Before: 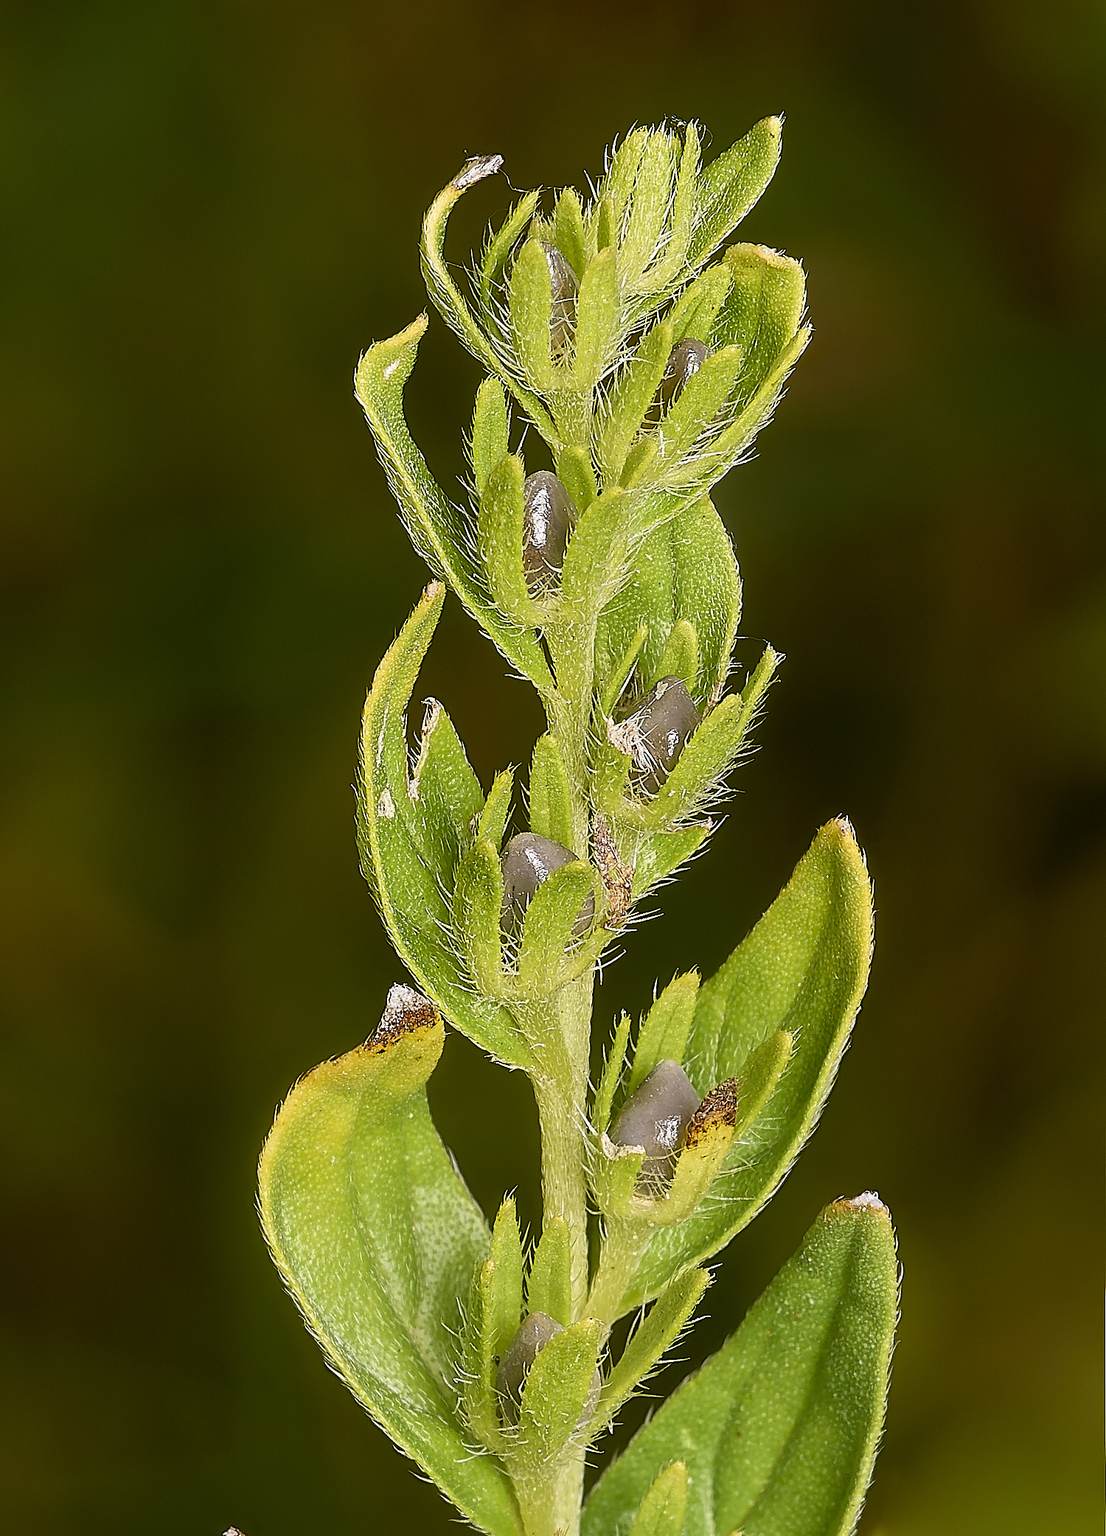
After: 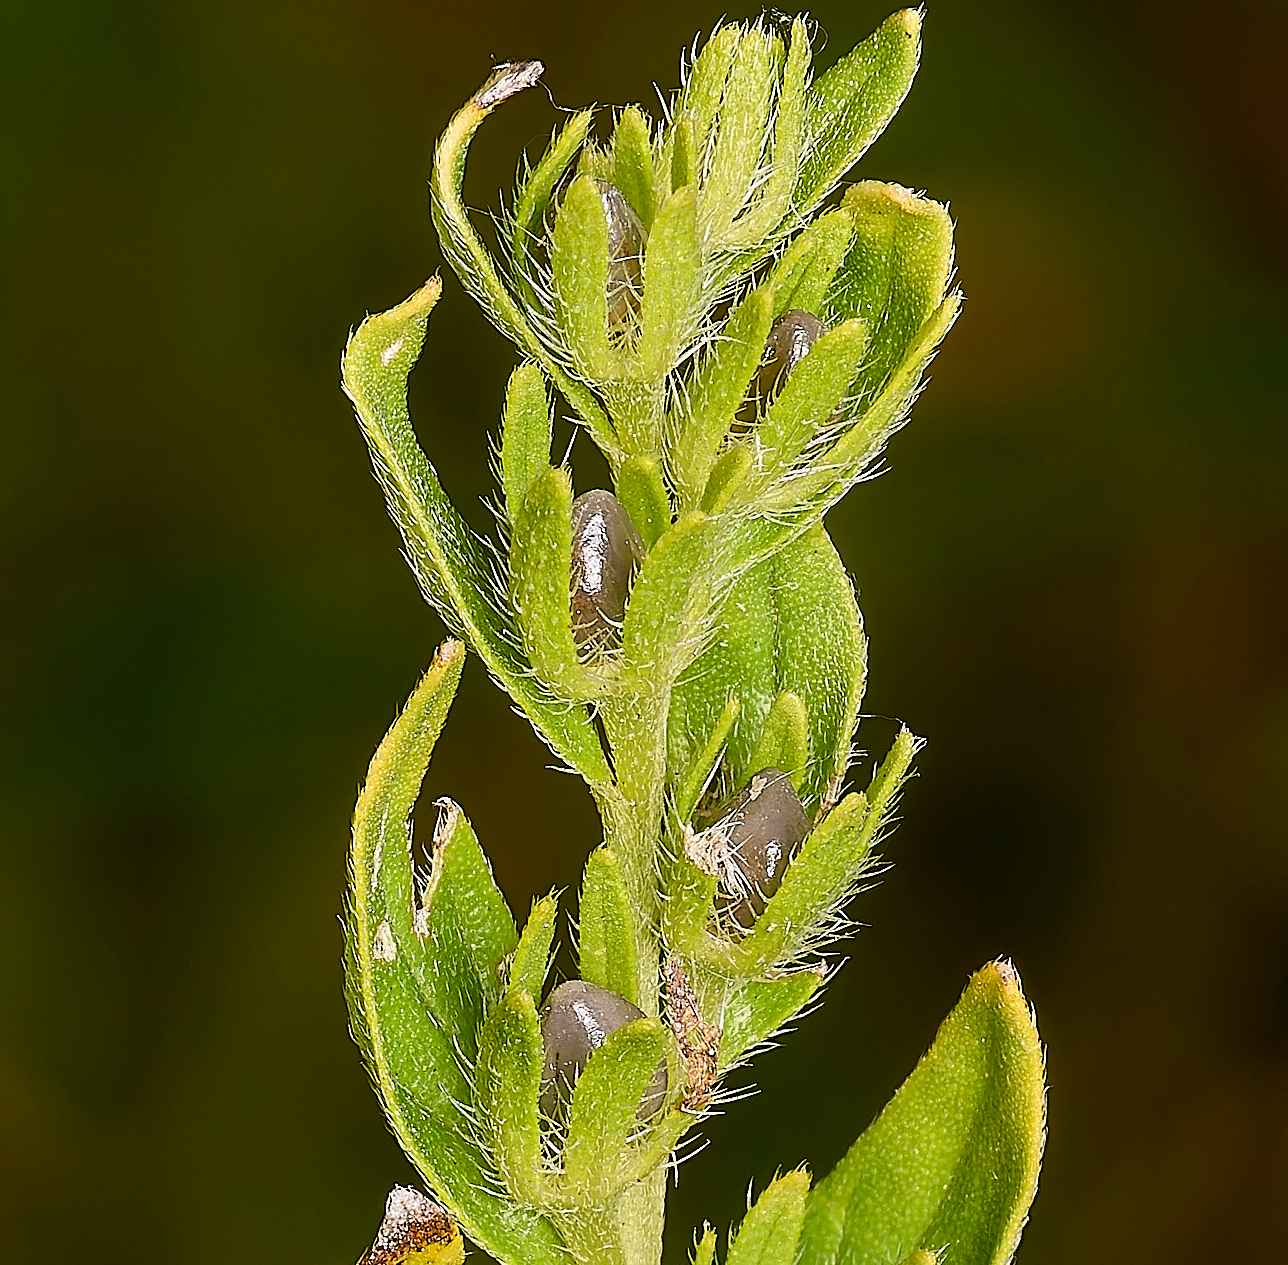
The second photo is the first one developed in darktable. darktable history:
crop and rotate: left 9.269%, top 7.173%, right 4.815%, bottom 32.098%
